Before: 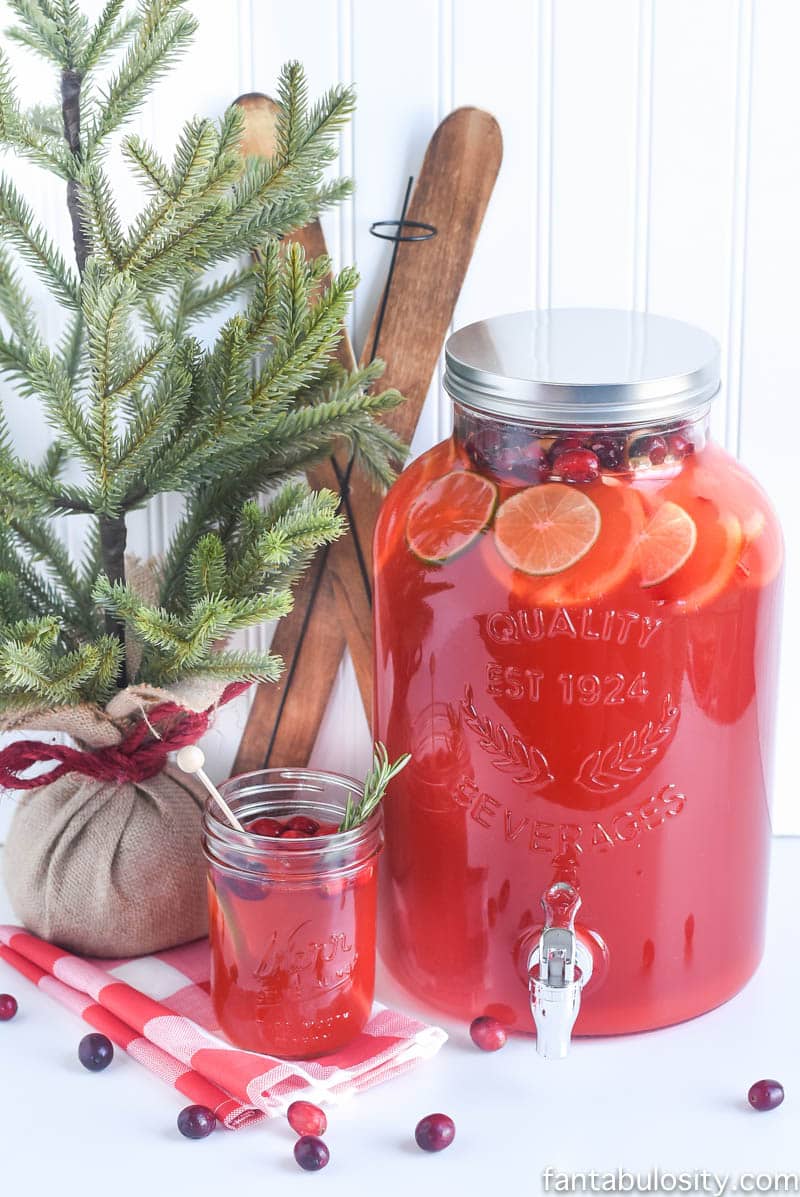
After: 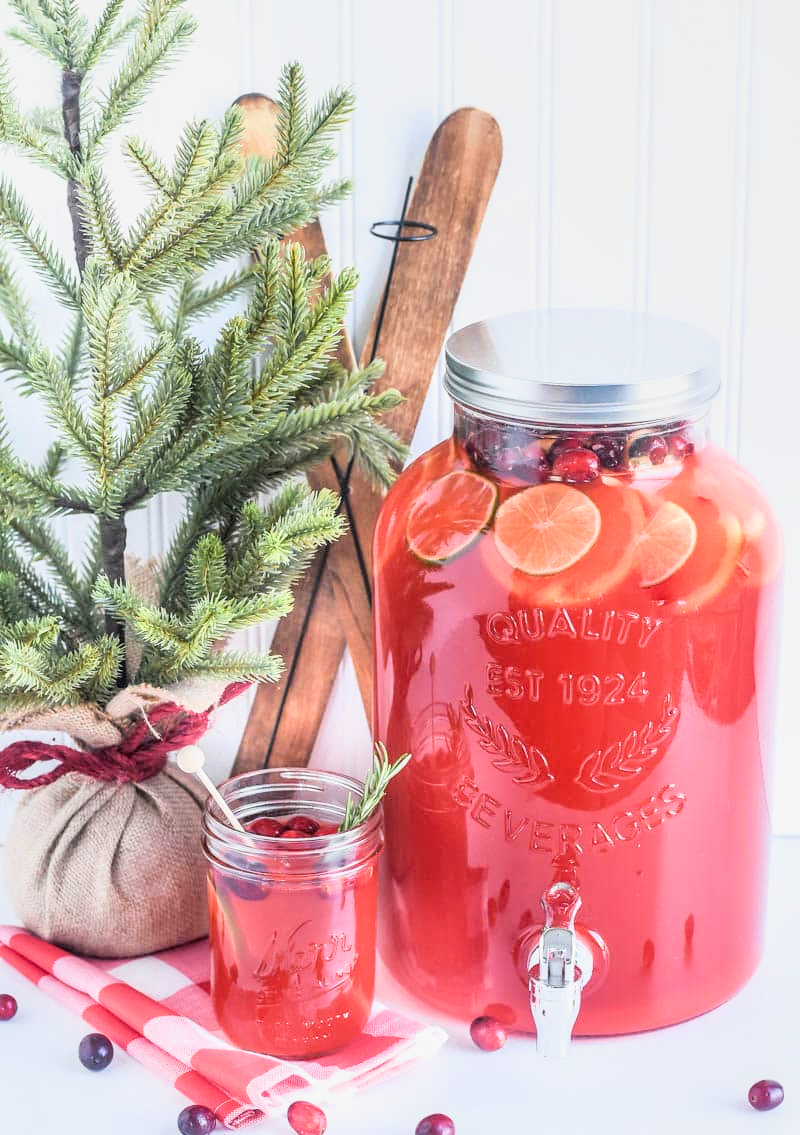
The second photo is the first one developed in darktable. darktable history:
filmic rgb: black relative exposure -11.88 EV, white relative exposure 5.43 EV, threshold 3 EV, hardness 4.49, latitude 50%, contrast 1.14, color science v5 (2021), contrast in shadows safe, contrast in highlights safe, enable highlight reconstruction true
exposure: exposure 0.657 EV, compensate highlight preservation false
local contrast: detail 130%
crop and rotate: top 0%, bottom 5.097%
